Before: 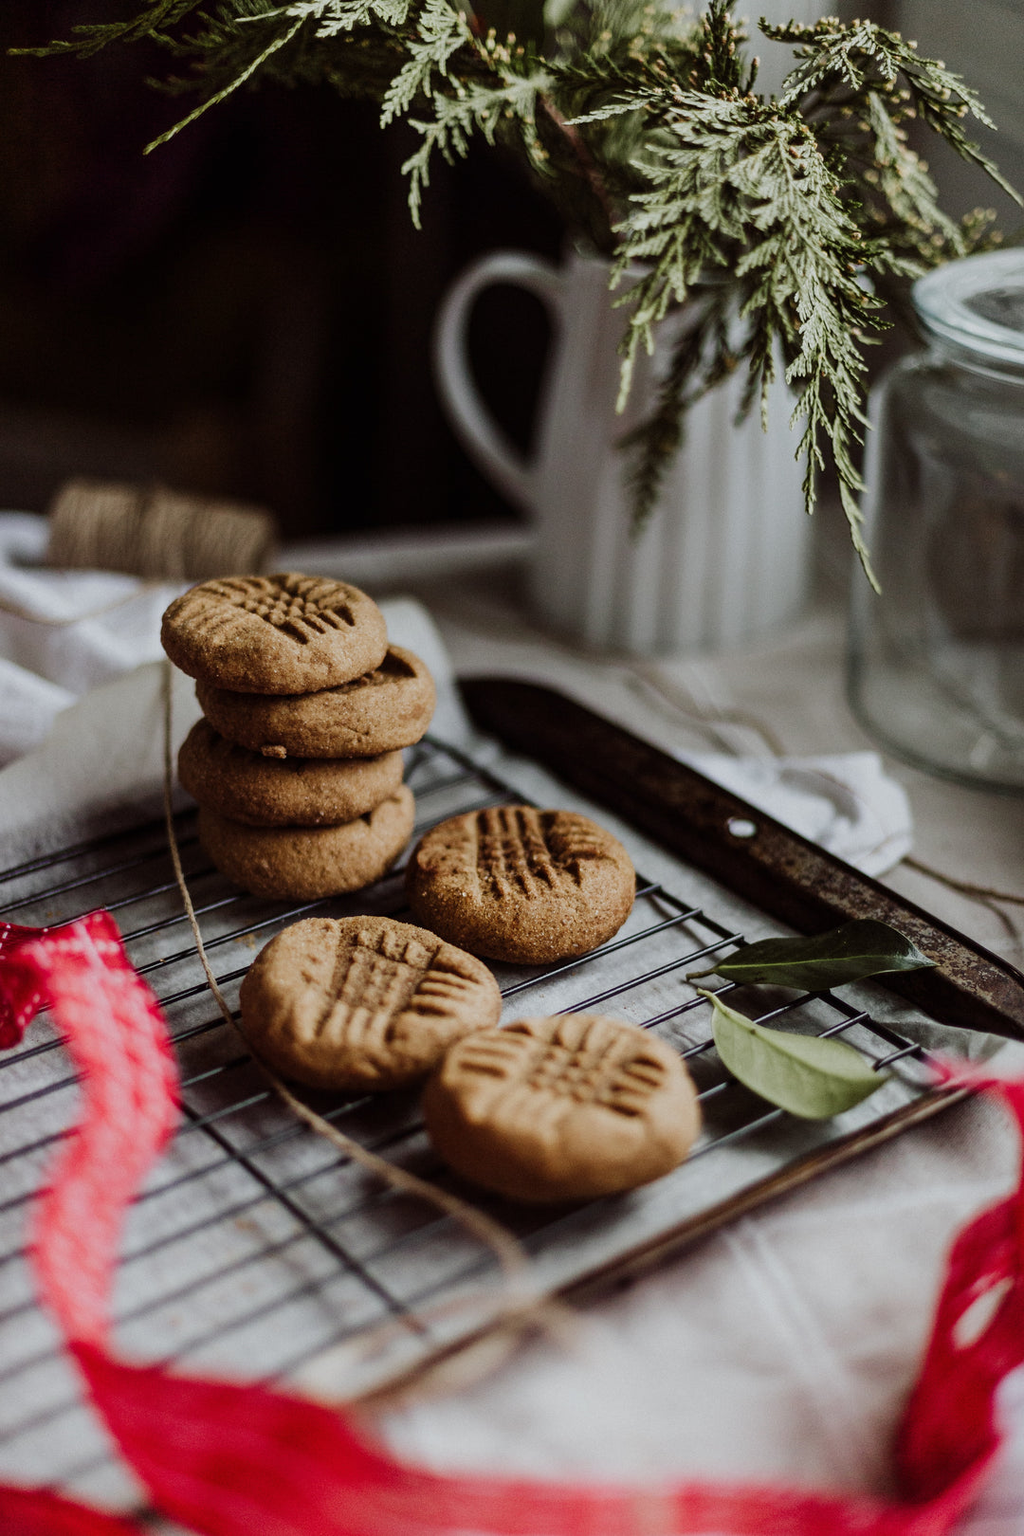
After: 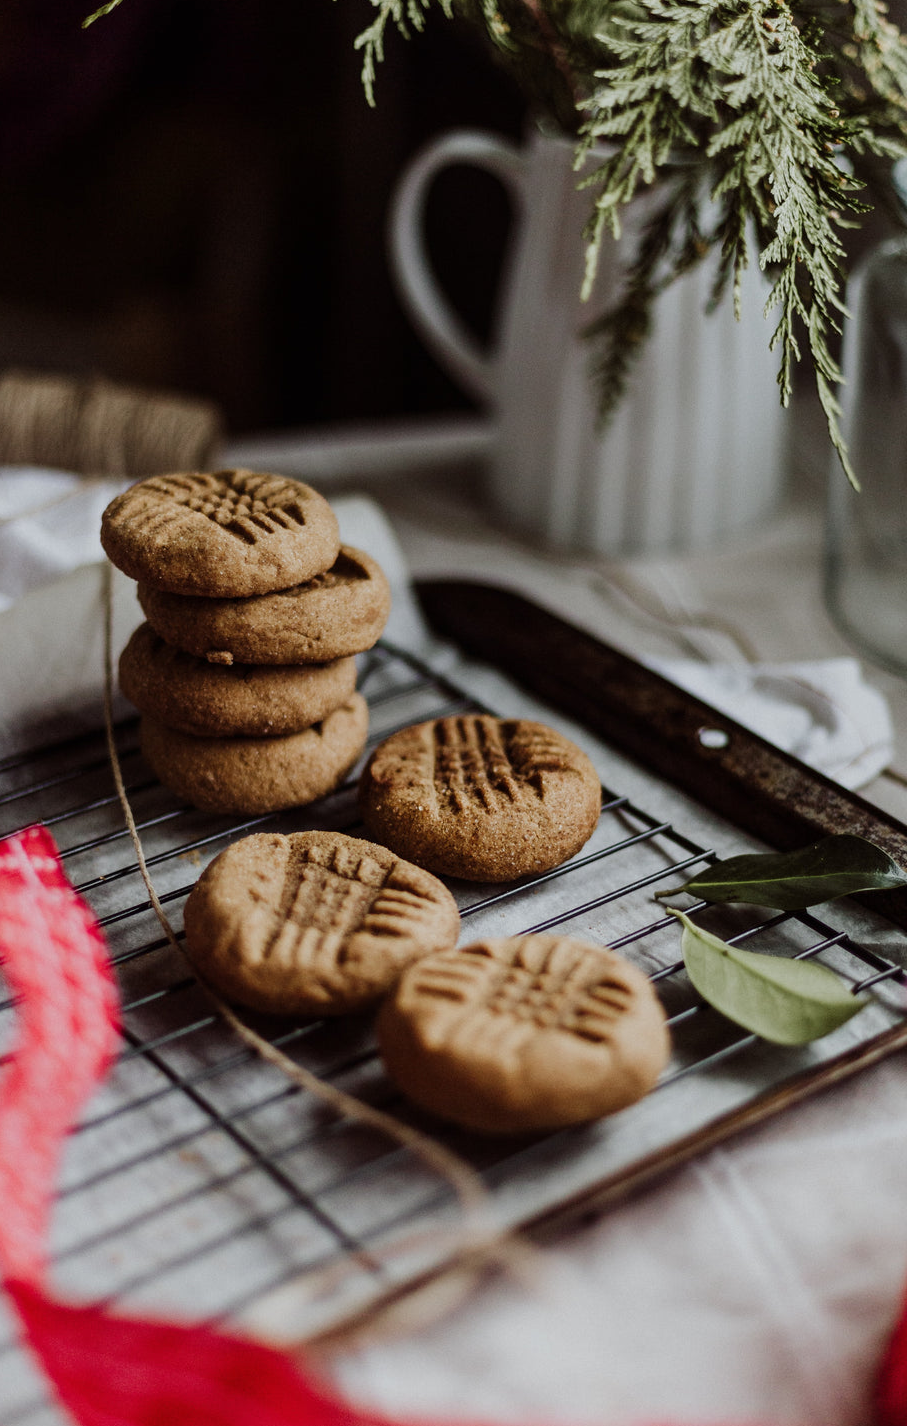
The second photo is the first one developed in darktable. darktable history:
crop: left 6.43%, top 8.39%, right 9.535%, bottom 3.531%
